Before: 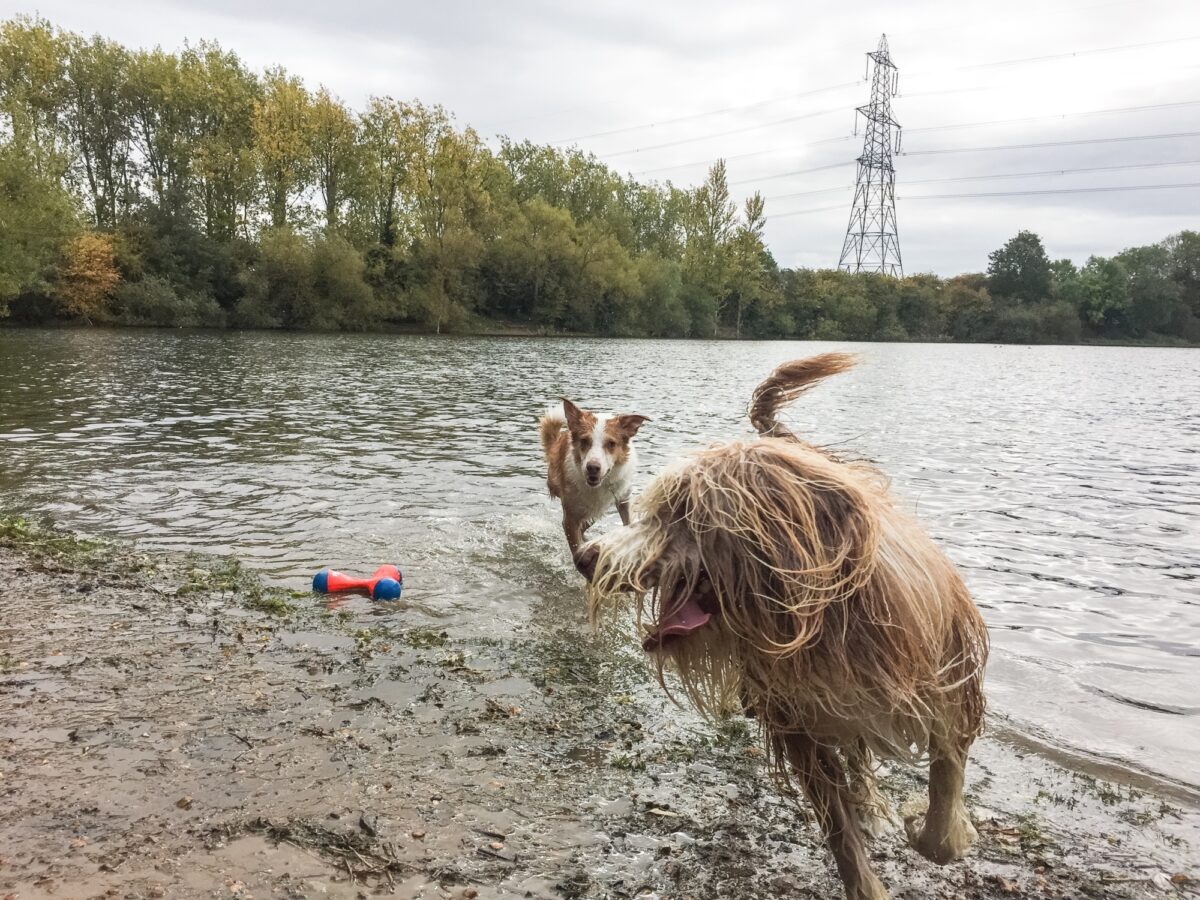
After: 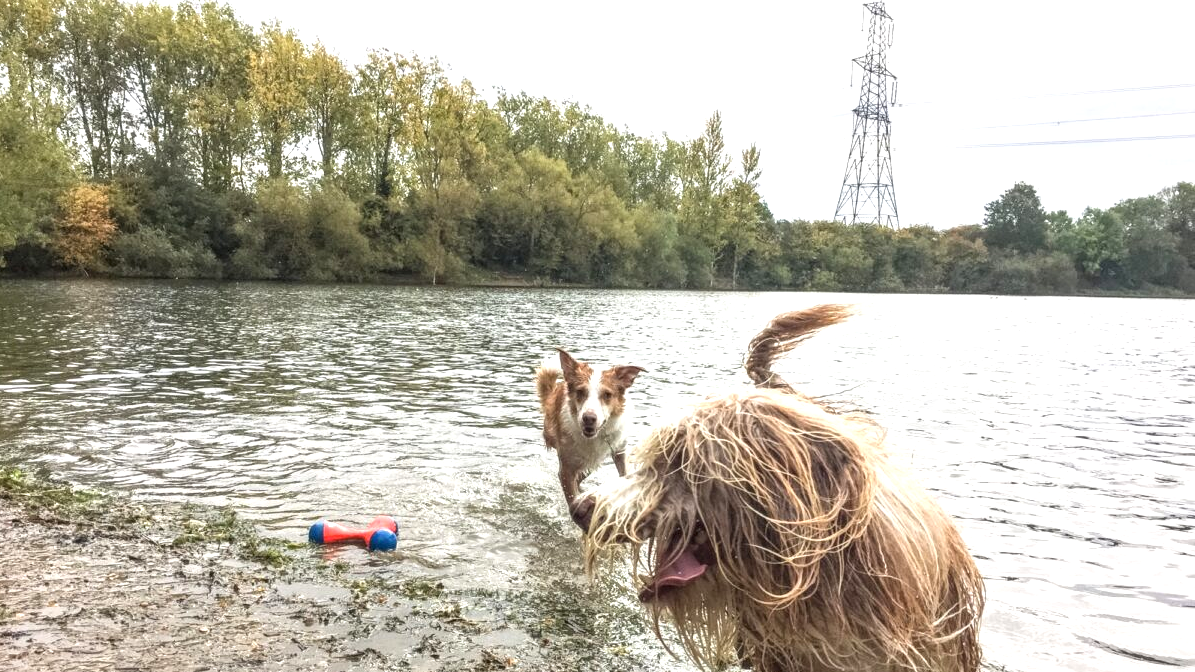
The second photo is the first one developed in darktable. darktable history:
crop: left 0.387%, top 5.469%, bottom 19.809%
exposure: black level correction 0, exposure 0.7 EV, compensate exposure bias true, compensate highlight preservation false
local contrast: on, module defaults
